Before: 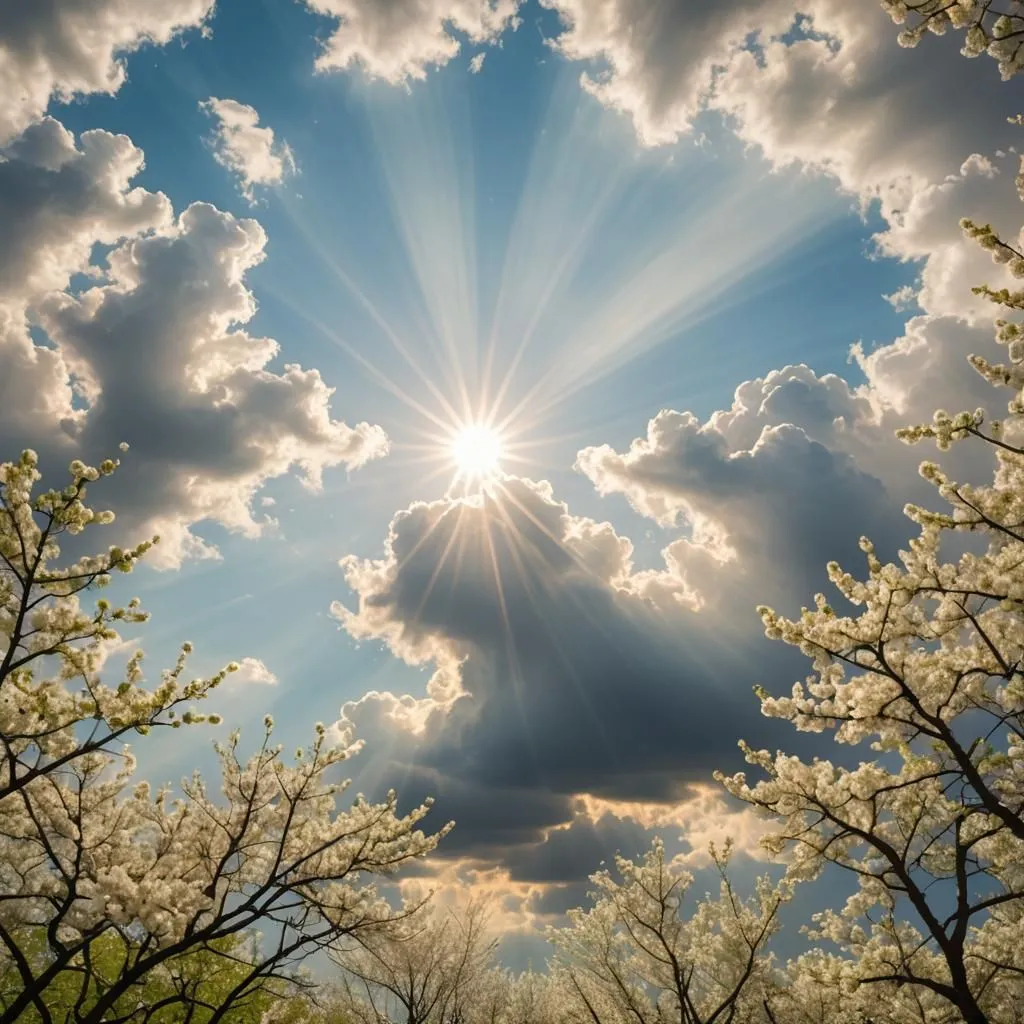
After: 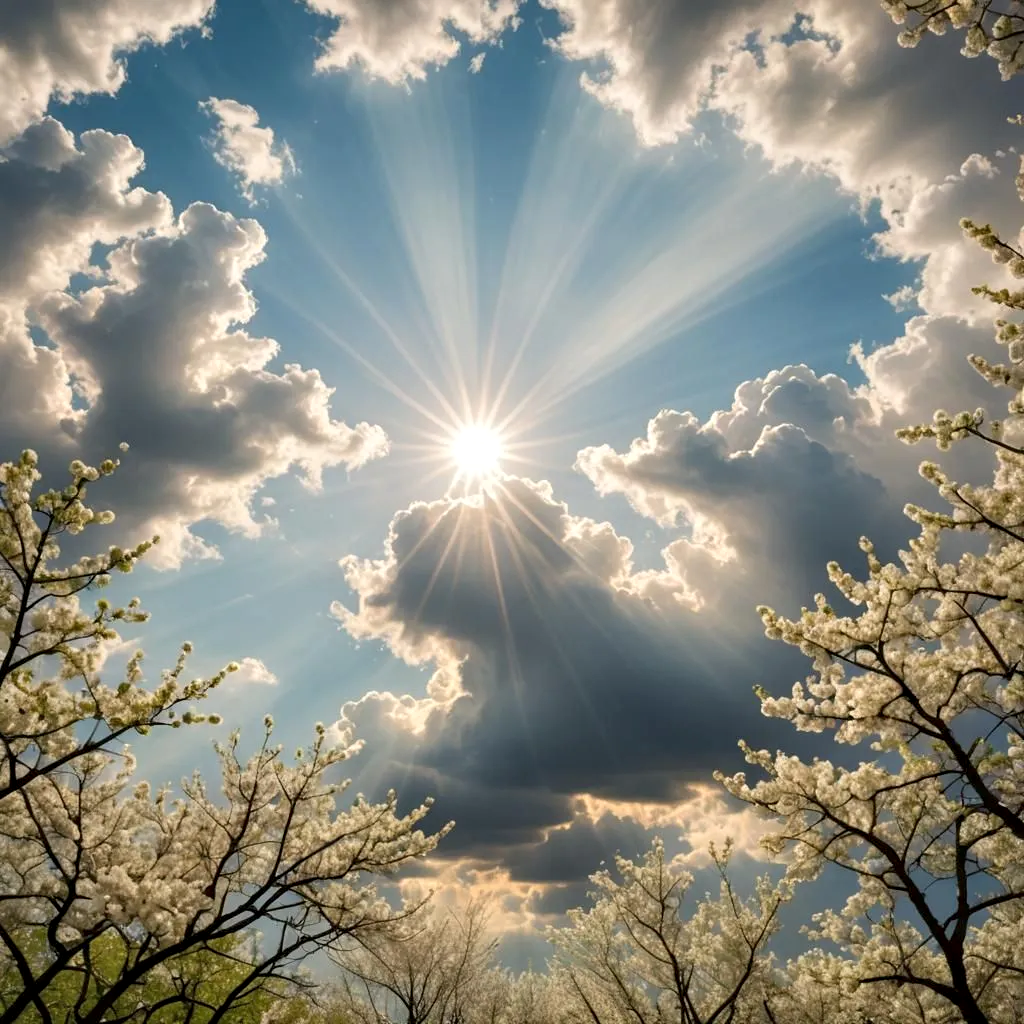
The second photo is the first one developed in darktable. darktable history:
tone equalizer: on, module defaults
contrast equalizer: y [[0.526, 0.53, 0.532, 0.532, 0.53, 0.525], [0.5 ×6], [0.5 ×6], [0 ×6], [0 ×6]]
